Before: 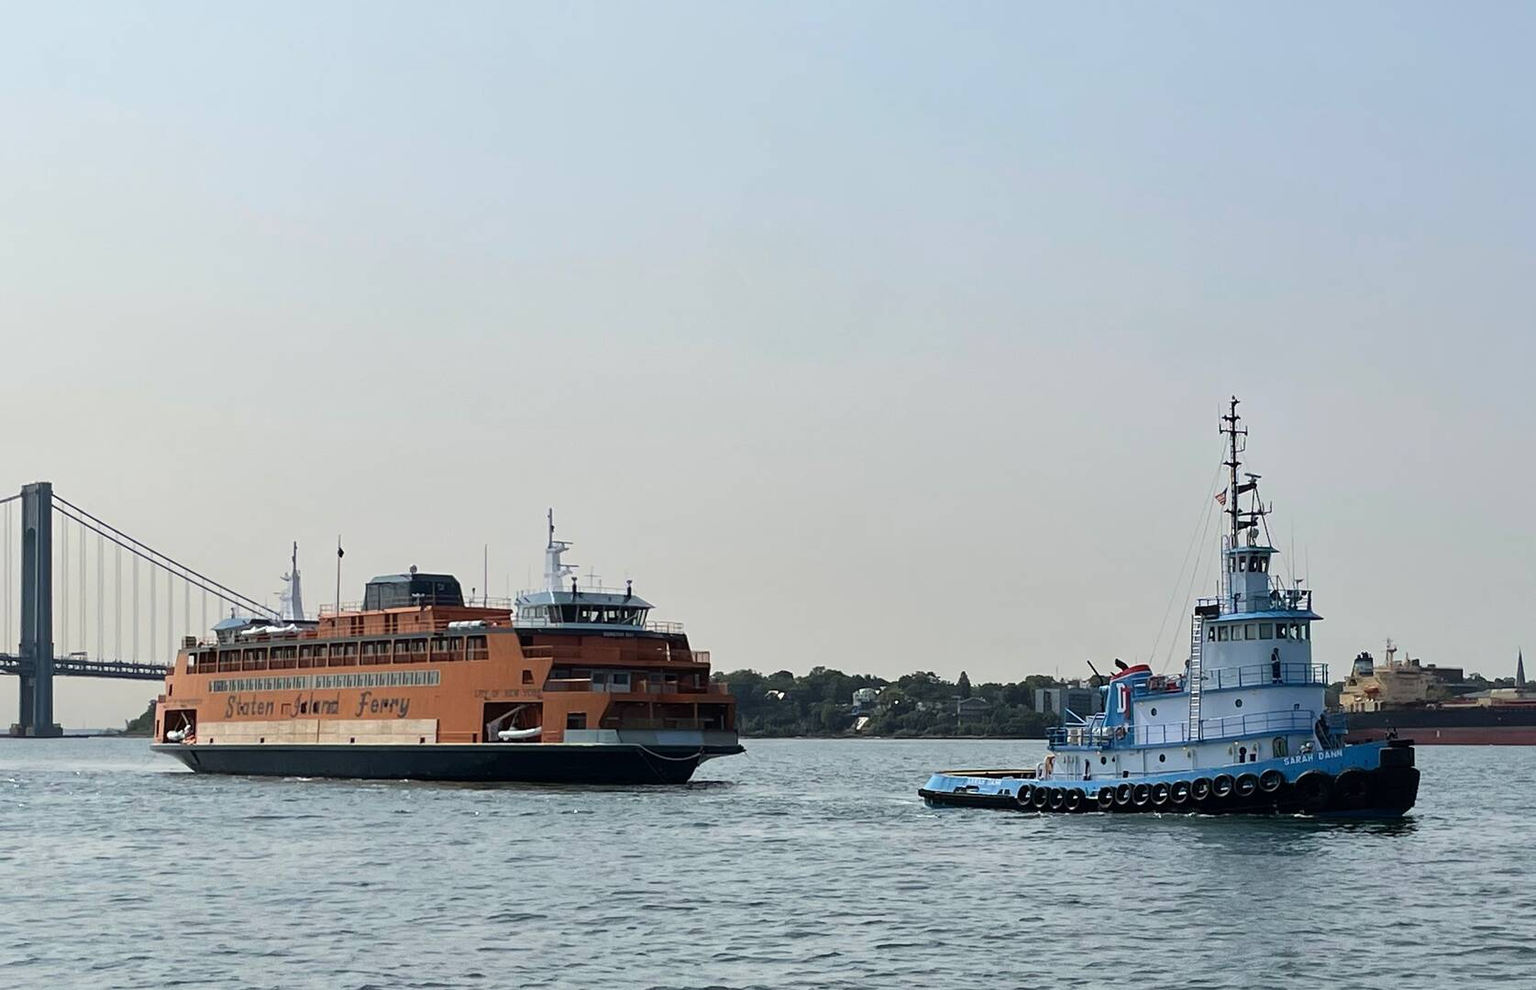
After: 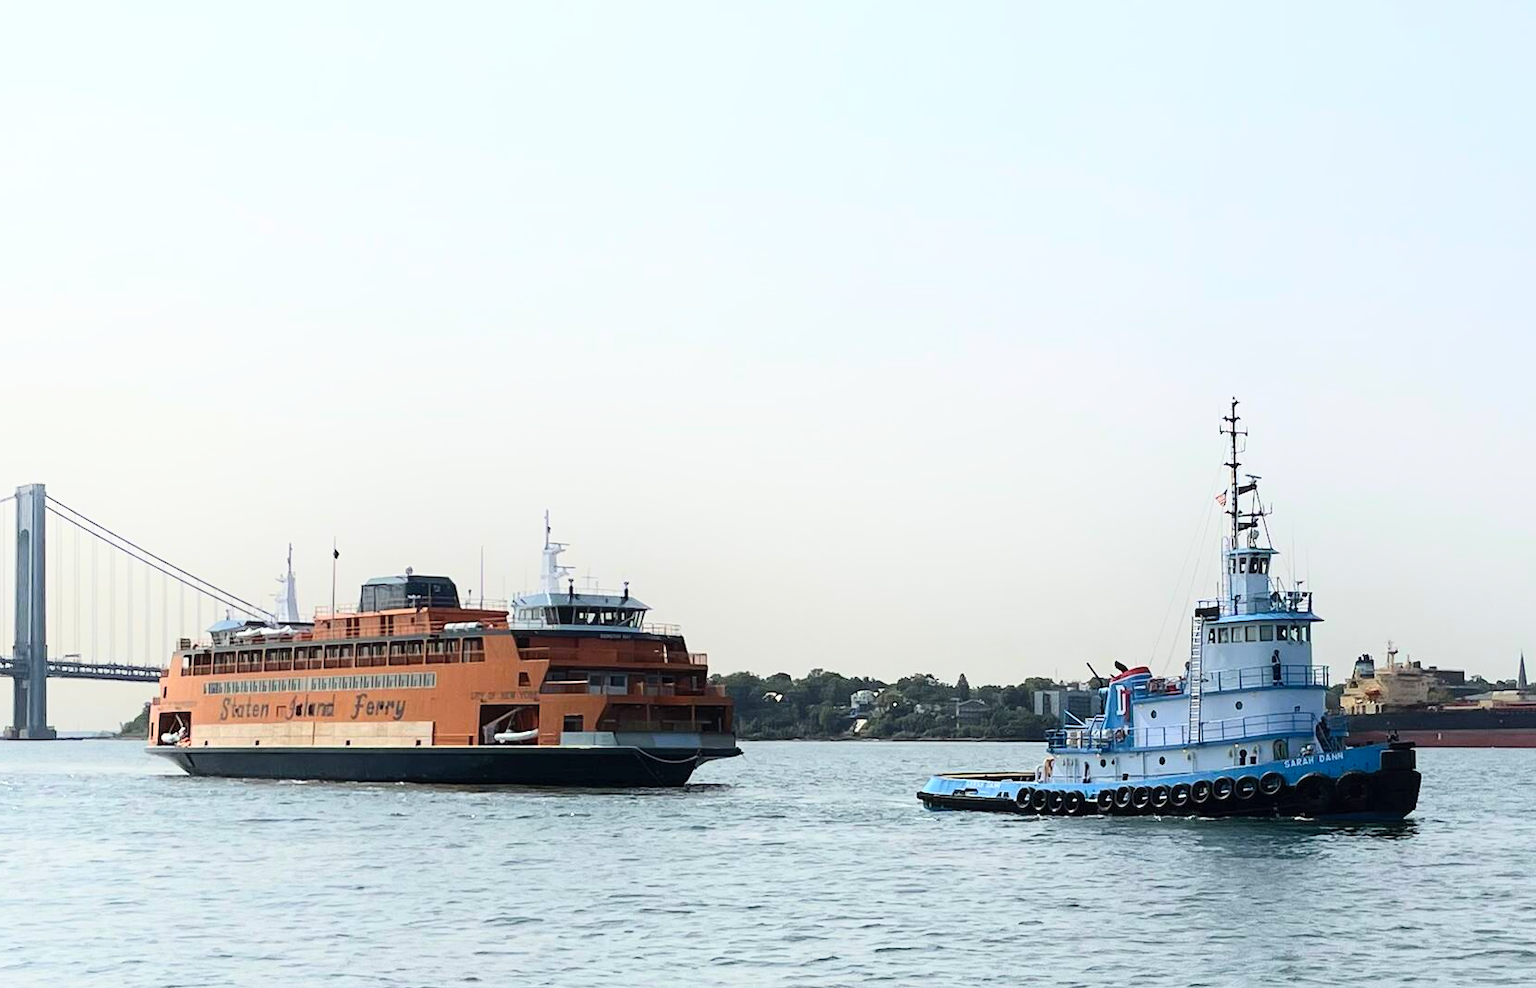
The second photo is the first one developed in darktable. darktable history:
contrast brightness saturation: contrast 0.196, brightness 0.158, saturation 0.224
shadows and highlights: shadows -40.22, highlights 64.65, soften with gaussian
crop and rotate: left 0.514%, top 0.337%, bottom 0.344%
